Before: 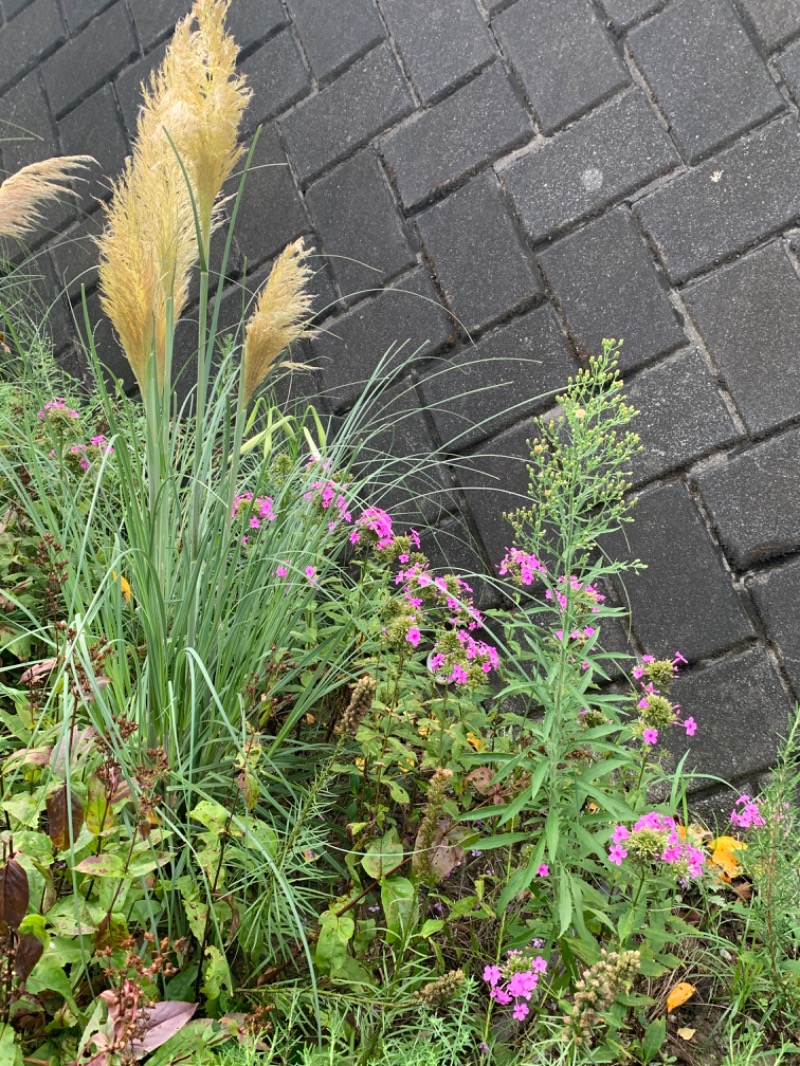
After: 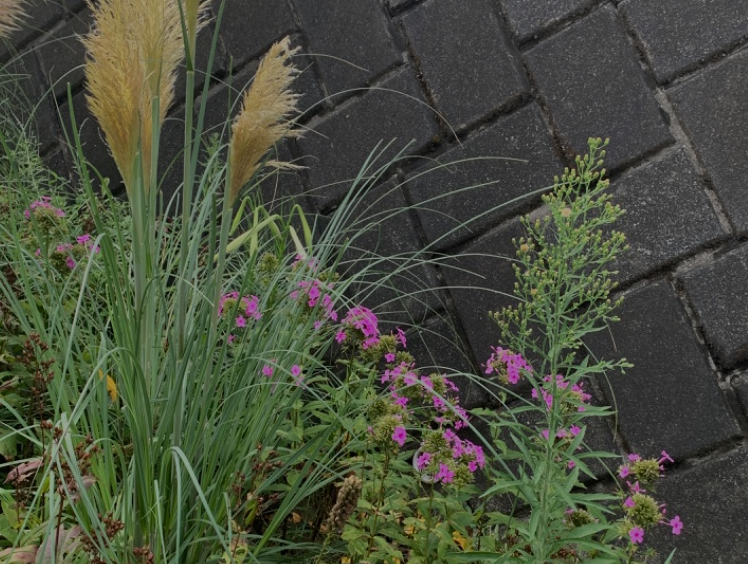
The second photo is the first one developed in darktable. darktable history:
exposure: exposure -1.382 EV, compensate highlight preservation false
crop: left 1.794%, top 18.9%, right 4.653%, bottom 28.022%
